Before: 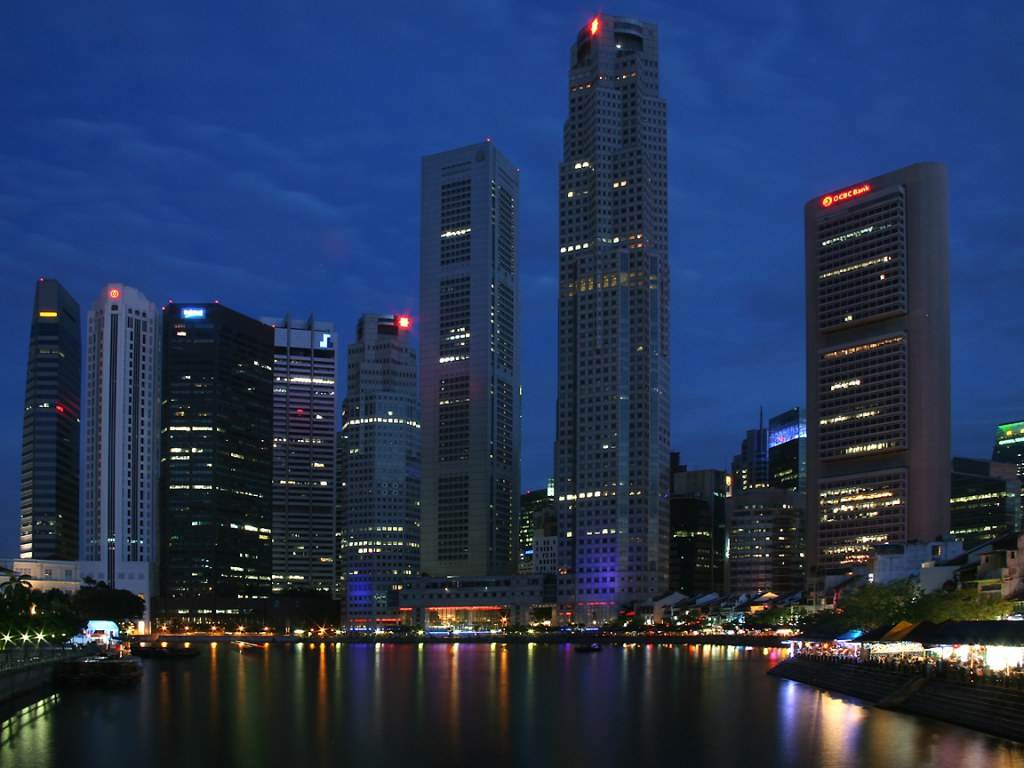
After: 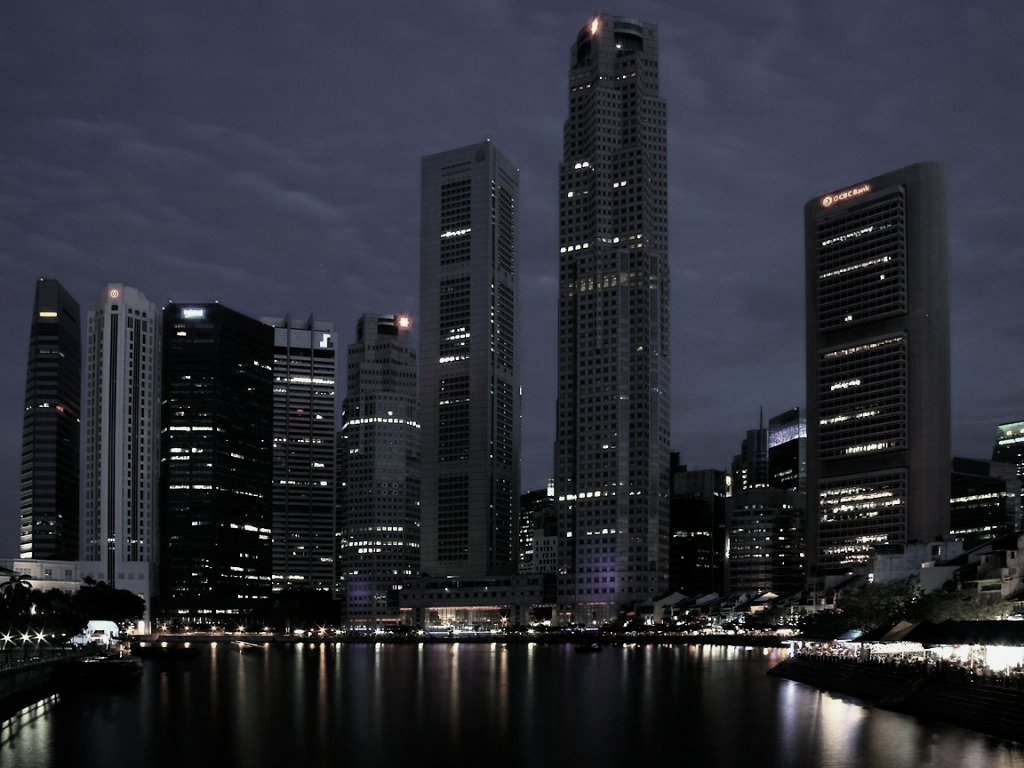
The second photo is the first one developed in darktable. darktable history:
color correction: highlights b* -0.034, saturation 0.298
filmic rgb: middle gray luminance 21.72%, black relative exposure -14.05 EV, white relative exposure 2.97 EV, threshold 3.03 EV, structure ↔ texture 99.9%, target black luminance 0%, hardness 8.88, latitude 59.8%, contrast 1.209, highlights saturation mix 5.02%, shadows ↔ highlights balance 41.49%, enable highlight reconstruction true
